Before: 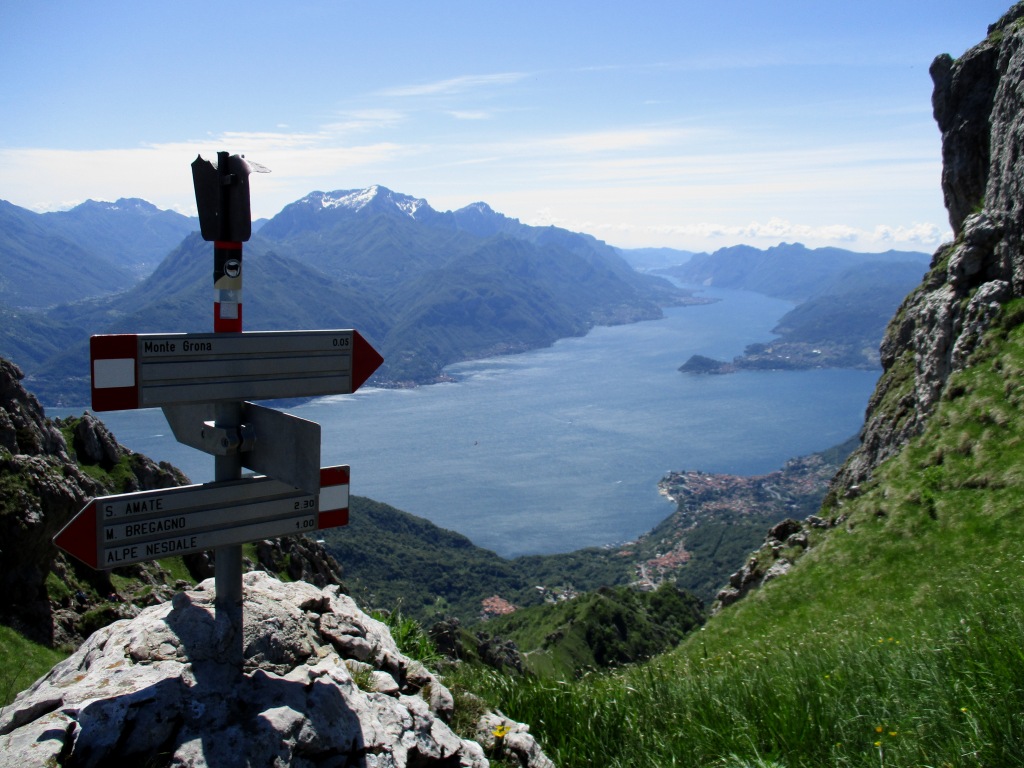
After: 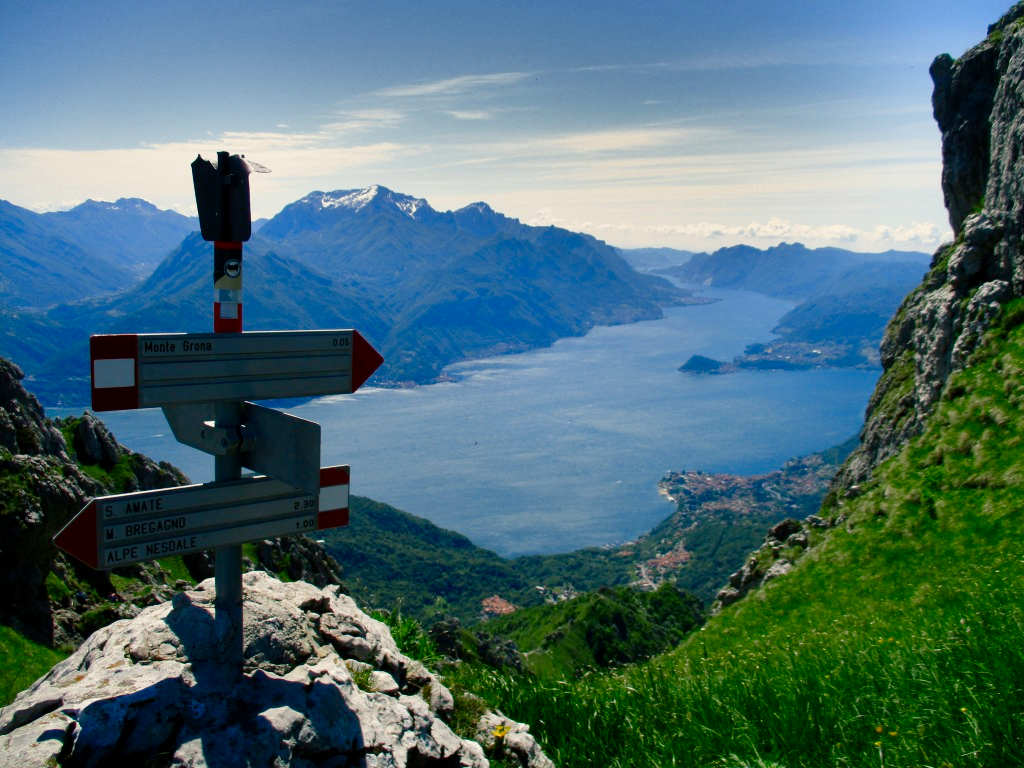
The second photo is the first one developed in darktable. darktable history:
color balance rgb: shadows lift › luminance -7.56%, shadows lift › chroma 2.458%, shadows lift › hue 167.03°, highlights gain › chroma 3.08%, highlights gain › hue 78.17°, perceptual saturation grading › global saturation 20%, perceptual saturation grading › highlights -49.717%, perceptual saturation grading › shadows 24.024%
shadows and highlights: shadows 20.9, highlights -83.01, soften with gaussian
contrast brightness saturation: brightness -0.023, saturation 0.339
